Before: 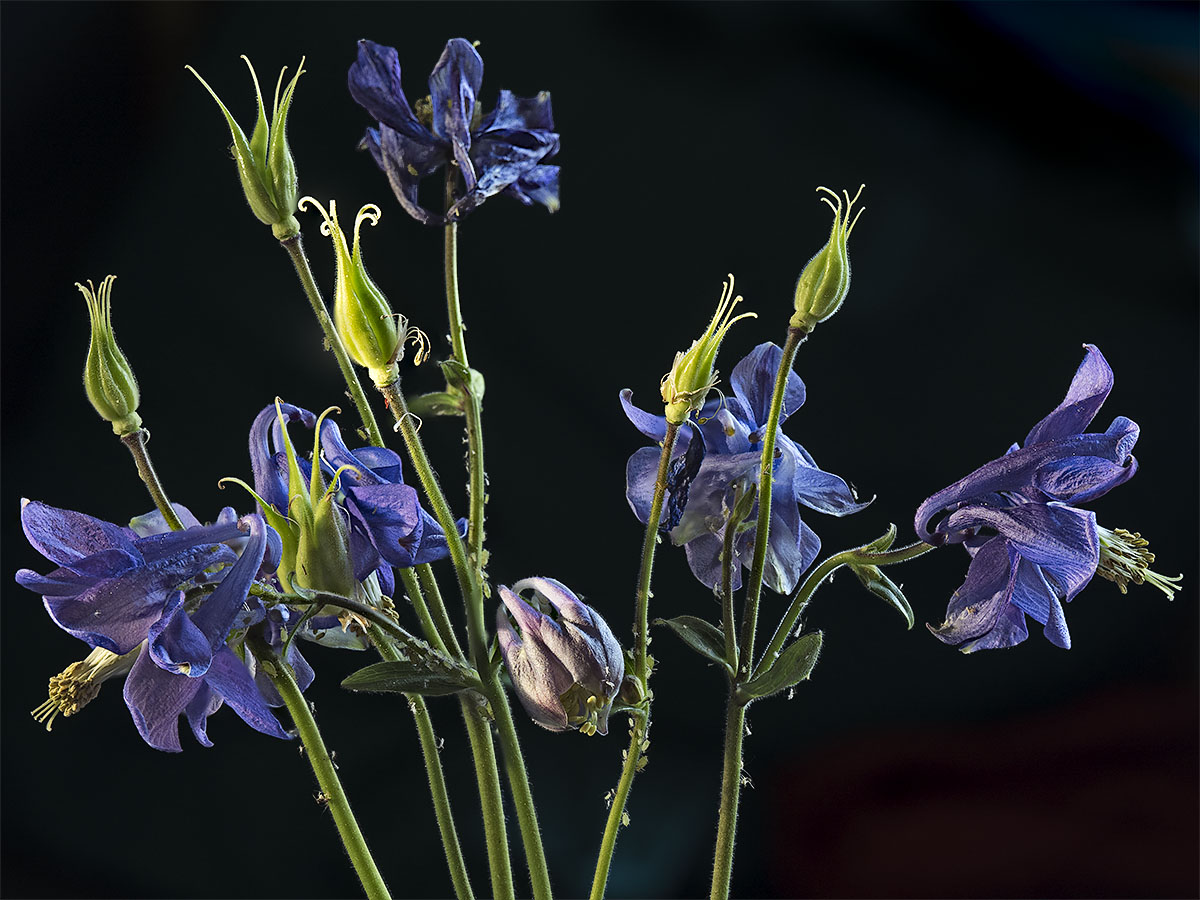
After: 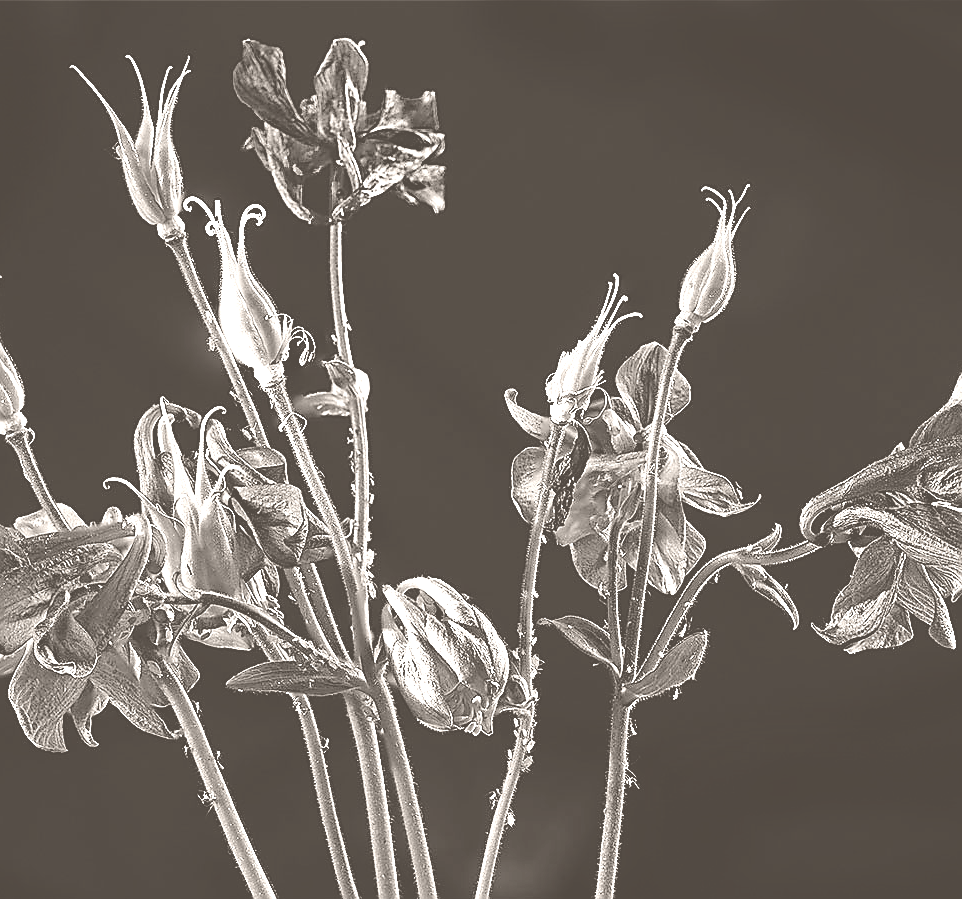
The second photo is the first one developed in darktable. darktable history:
color balance rgb: perceptual saturation grading › global saturation 45%, perceptual saturation grading › highlights -25%, perceptual saturation grading › shadows 50%, perceptual brilliance grading › global brilliance 3%, global vibrance 3%
colorize: hue 34.49°, saturation 35.33%, source mix 100%, lightness 55%, version 1
crop and rotate: left 9.597%, right 10.195%
sharpen: radius 1.4, amount 1.25, threshold 0.7
